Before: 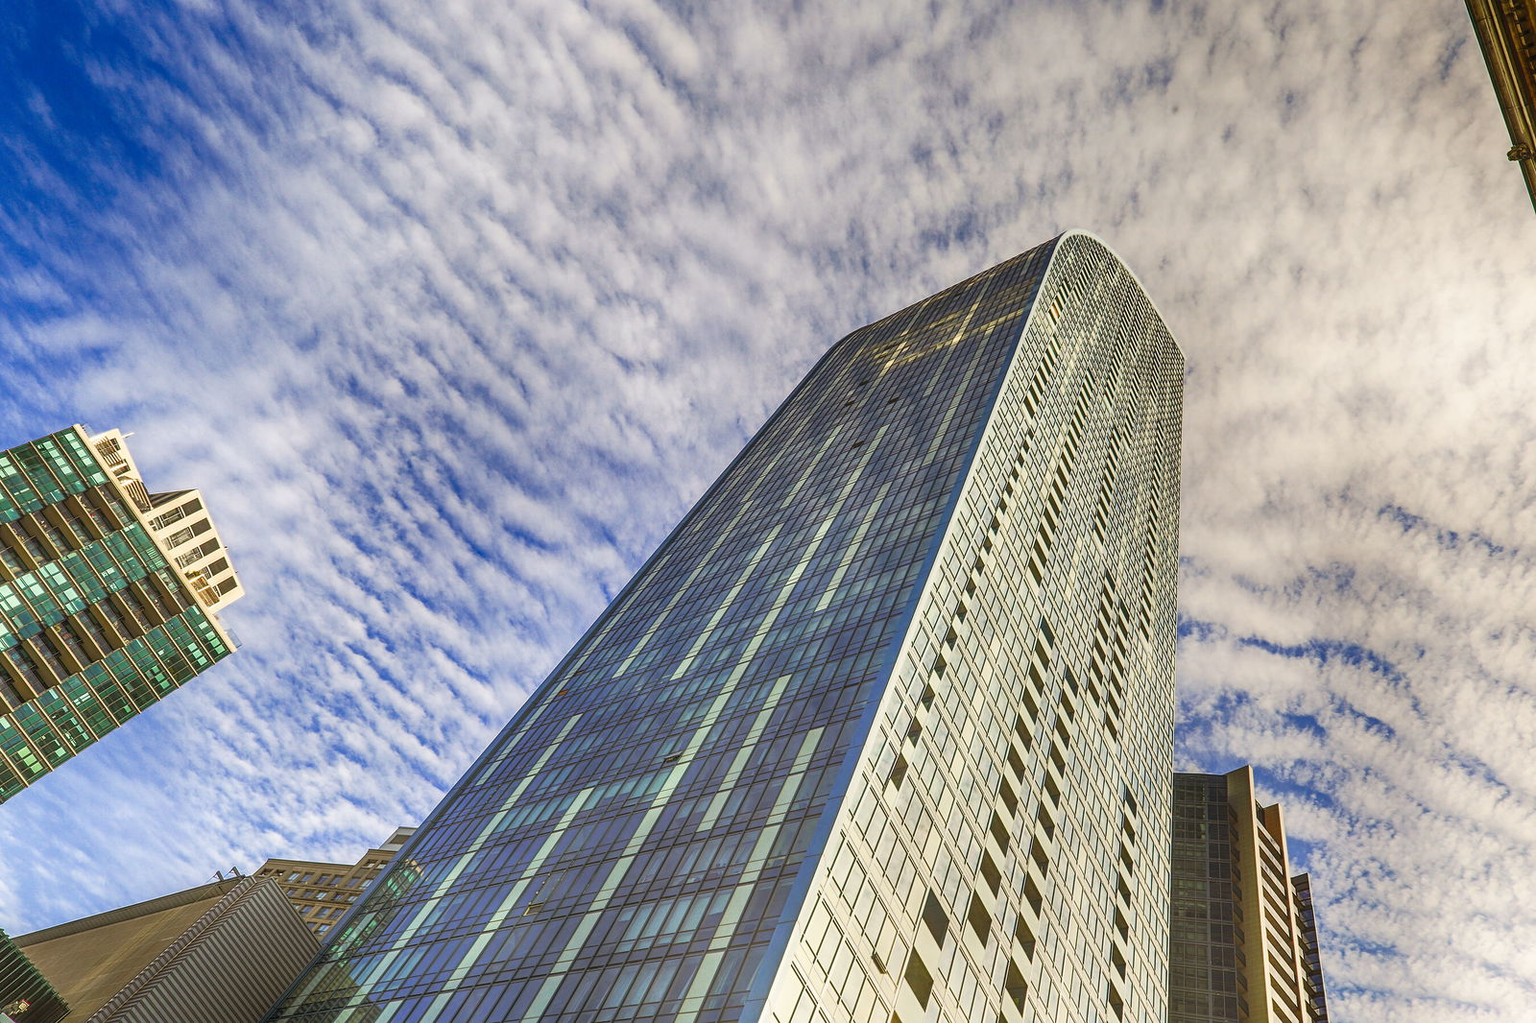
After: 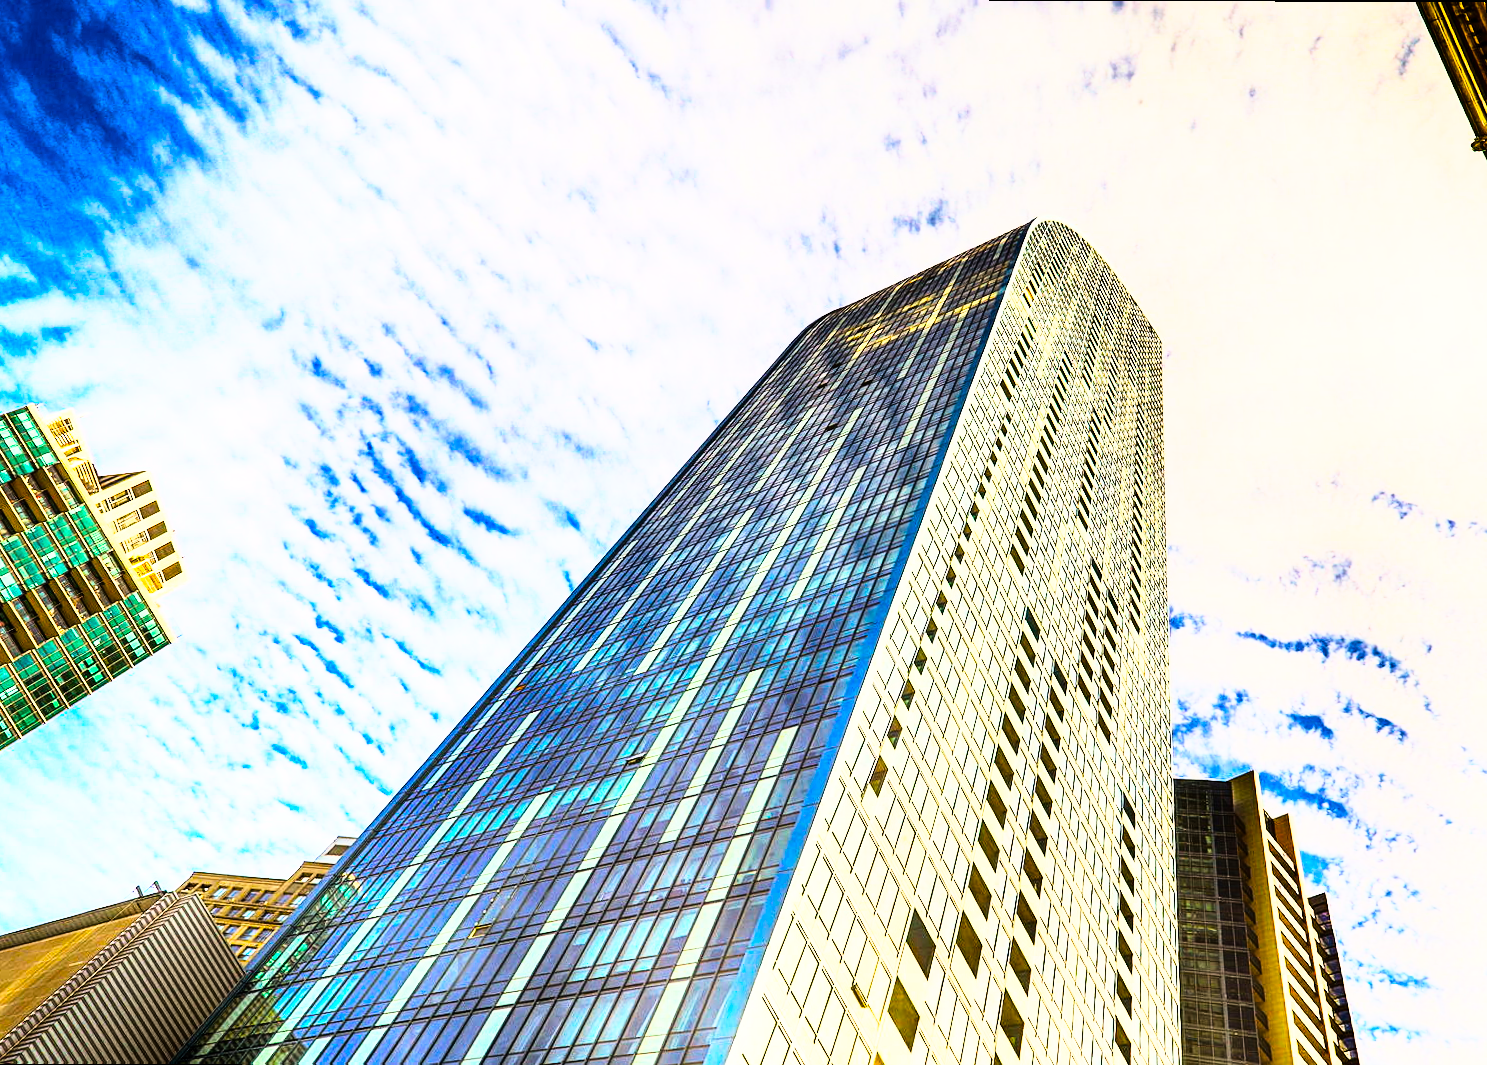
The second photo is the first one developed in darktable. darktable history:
rotate and perspective: rotation 0.215°, lens shift (vertical) -0.139, crop left 0.069, crop right 0.939, crop top 0.002, crop bottom 0.996
rgb curve: curves: ch0 [(0, 0) (0.21, 0.15) (0.24, 0.21) (0.5, 0.75) (0.75, 0.96) (0.89, 0.99) (1, 1)]; ch1 [(0, 0.02) (0.21, 0.13) (0.25, 0.2) (0.5, 0.67) (0.75, 0.9) (0.89, 0.97) (1, 1)]; ch2 [(0, 0.02) (0.21, 0.13) (0.25, 0.2) (0.5, 0.67) (0.75, 0.9) (0.89, 0.97) (1, 1)], compensate middle gray true
exposure: black level correction 0.002, exposure -0.1 EV, compensate highlight preservation false
color balance rgb: linear chroma grading › global chroma 50%, perceptual saturation grading › global saturation 2.34%, global vibrance 6.64%, contrast 12.71%, saturation formula JzAzBz (2021)
base curve: curves: ch0 [(0, 0) (0.688, 0.865) (1, 1)], preserve colors none
